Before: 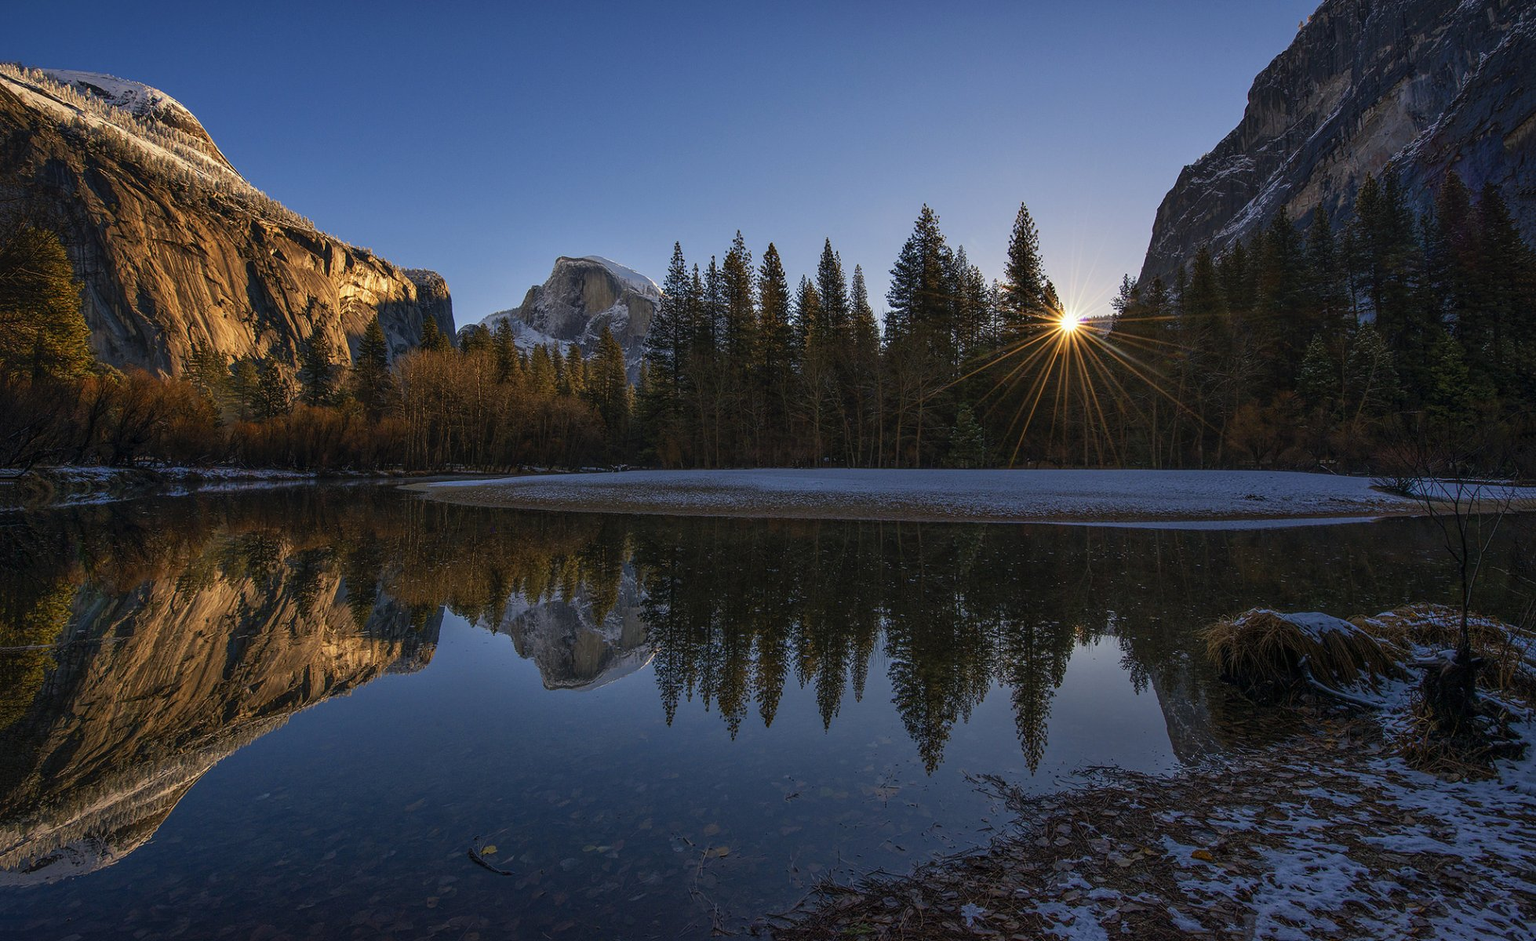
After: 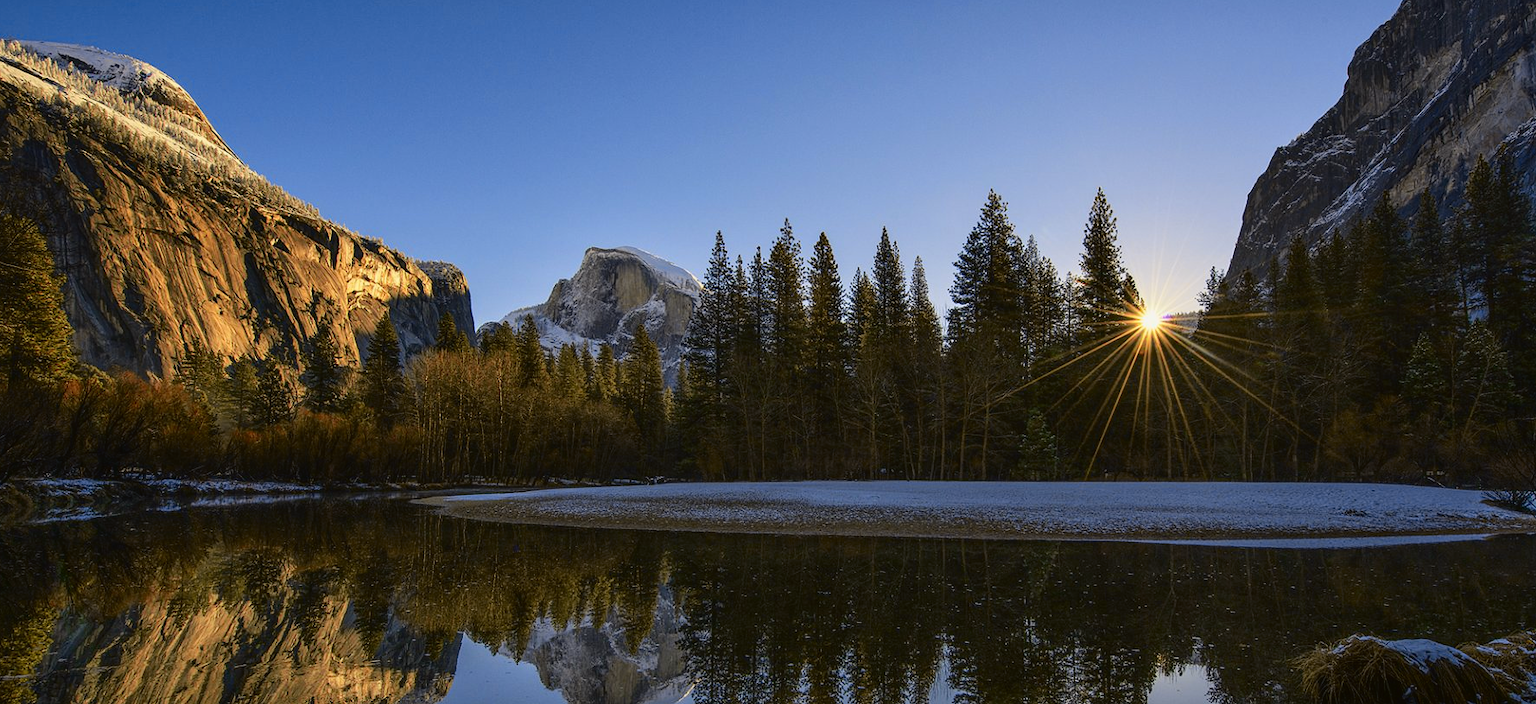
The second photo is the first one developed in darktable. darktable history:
tone curve: curves: ch0 [(0, 0.021) (0.049, 0.044) (0.152, 0.14) (0.328, 0.377) (0.473, 0.543) (0.641, 0.705) (0.85, 0.894) (1, 0.969)]; ch1 [(0, 0) (0.302, 0.331) (0.433, 0.432) (0.472, 0.47) (0.502, 0.503) (0.527, 0.516) (0.564, 0.573) (0.614, 0.626) (0.677, 0.701) (0.859, 0.885) (1, 1)]; ch2 [(0, 0) (0.33, 0.301) (0.447, 0.44) (0.487, 0.496) (0.502, 0.516) (0.535, 0.563) (0.565, 0.597) (0.608, 0.641) (1, 1)], color space Lab, independent channels
crop: left 1.594%, top 3.455%, right 7.572%, bottom 28.485%
